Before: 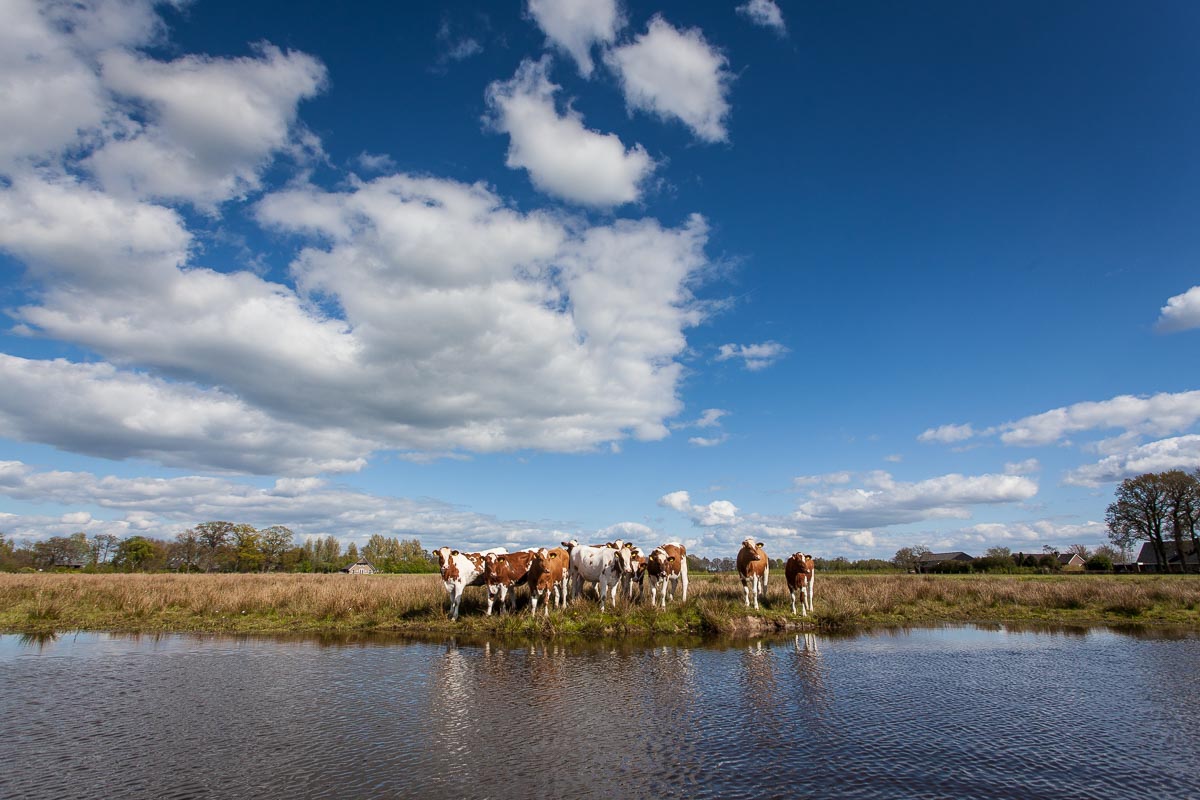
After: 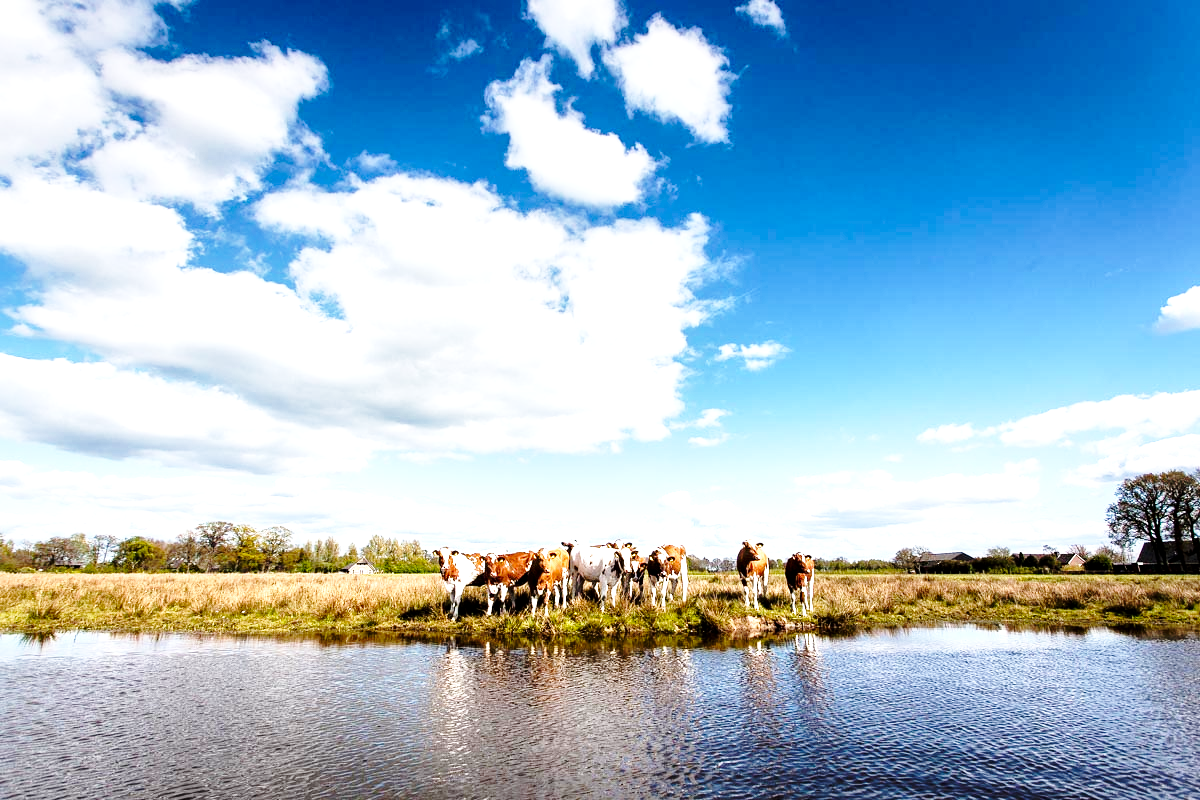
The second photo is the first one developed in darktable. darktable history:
exposure: black level correction 0.005, exposure 0.016 EV, compensate highlight preservation false
local contrast: mode bilateral grid, contrast 21, coarseness 50, detail 132%, midtone range 0.2
tone equalizer: -8 EV -1.06 EV, -7 EV -0.986 EV, -6 EV -0.869 EV, -5 EV -0.546 EV, -3 EV 0.544 EV, -2 EV 0.874 EV, -1 EV 0.991 EV, +0 EV 1.08 EV
base curve: curves: ch0 [(0, 0) (0.036, 0.037) (0.121, 0.228) (0.46, 0.76) (0.859, 0.983) (1, 1)], preserve colors none
color correction: highlights b* 0.023
